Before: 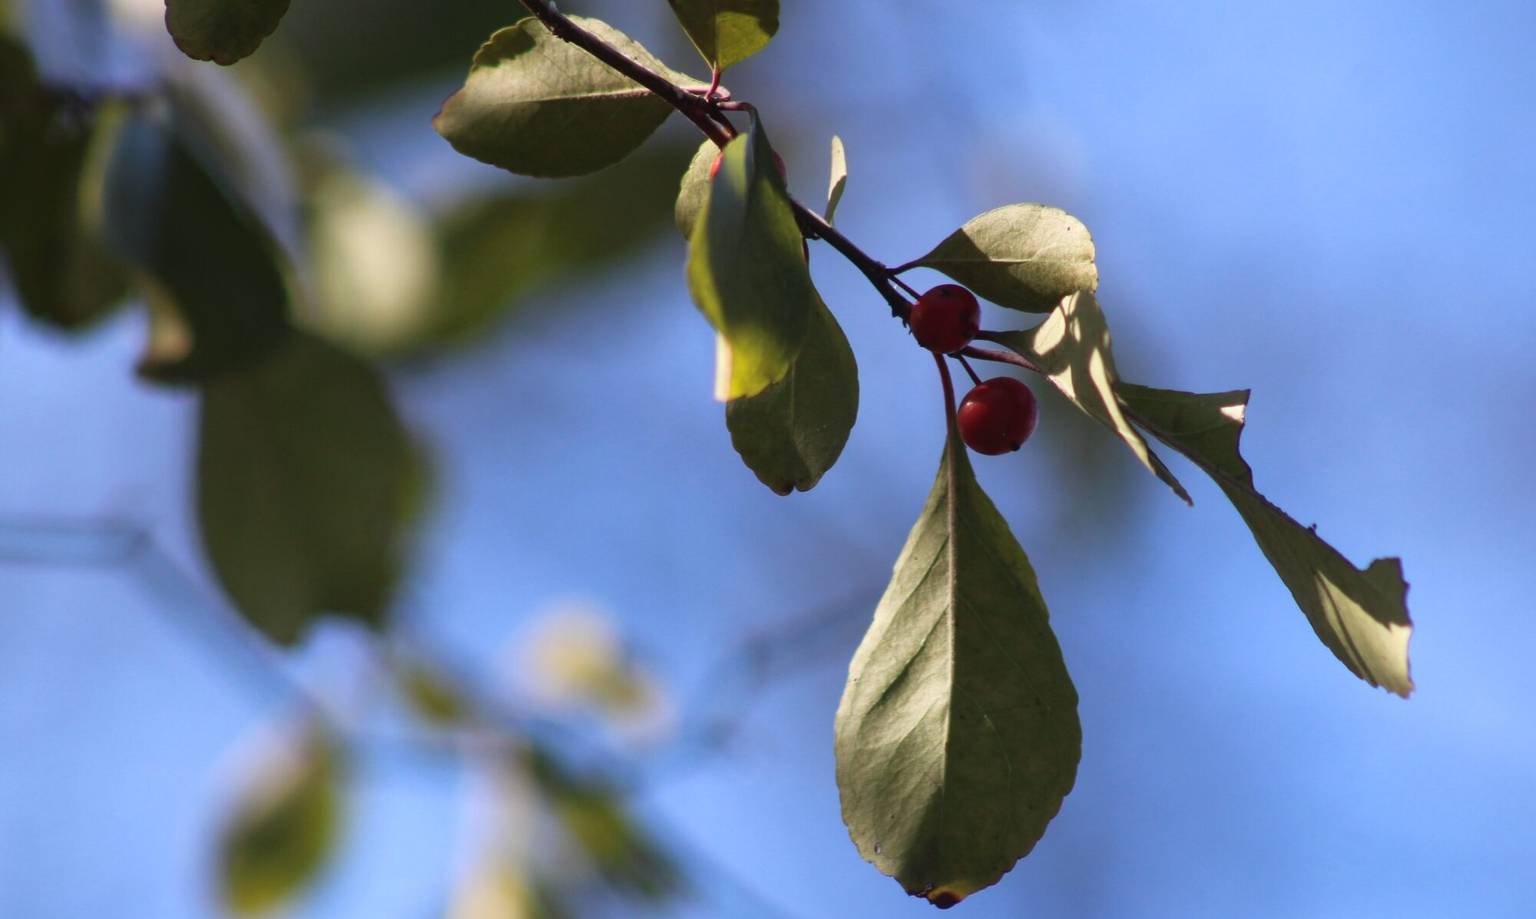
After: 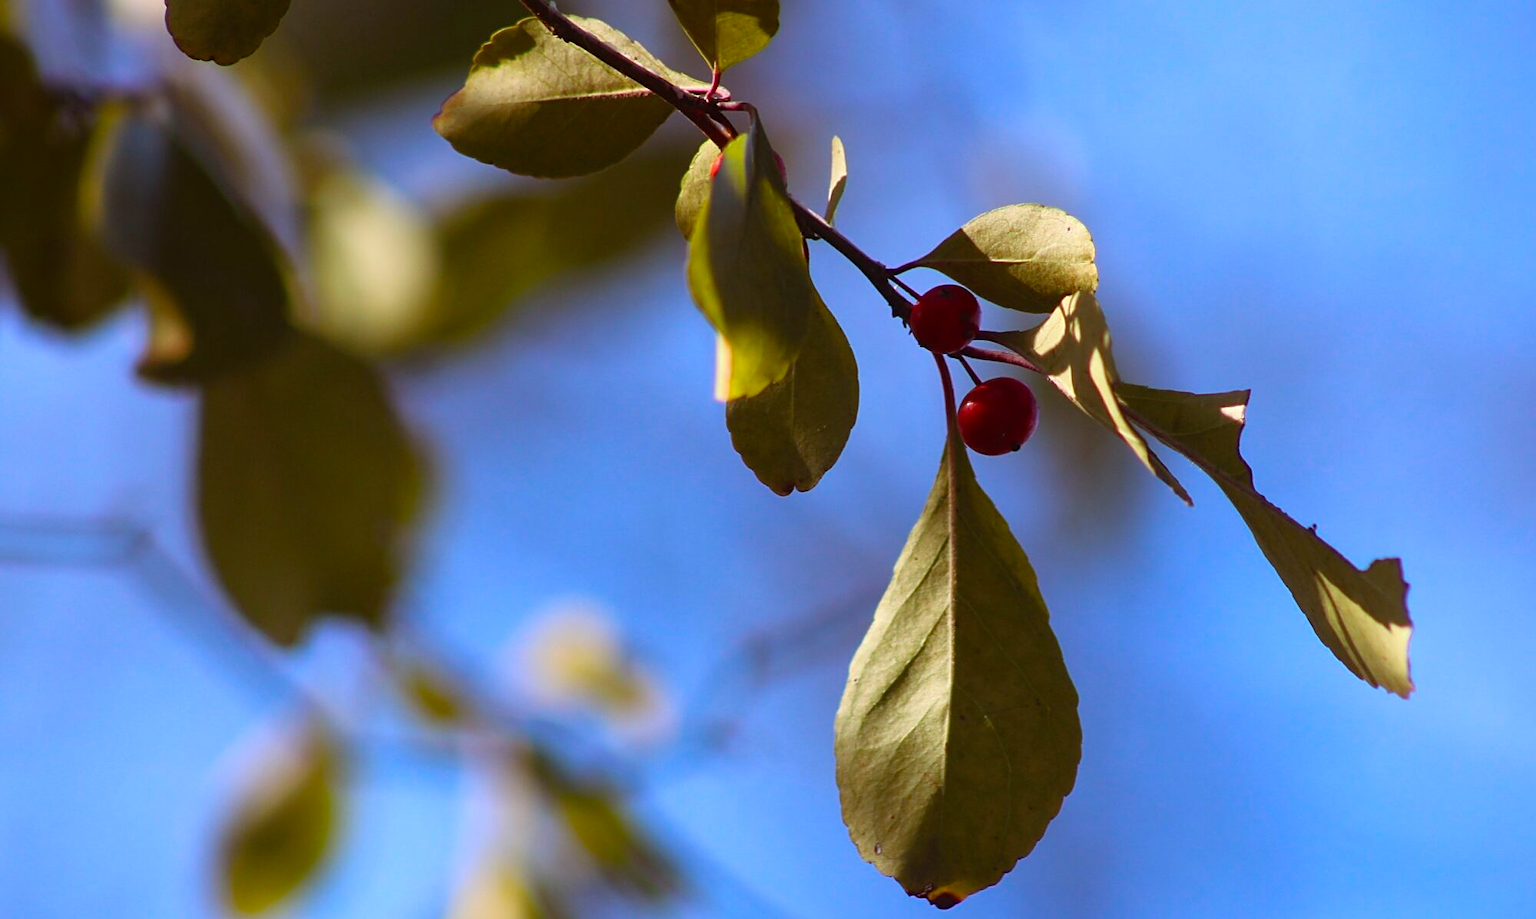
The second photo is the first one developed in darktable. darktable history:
color balance rgb: shadows lift › chroma 9.854%, shadows lift › hue 44.07°, linear chroma grading › global chroma 8.569%, perceptual saturation grading › global saturation 25.459%, global vibrance 20%
sharpen: on, module defaults
